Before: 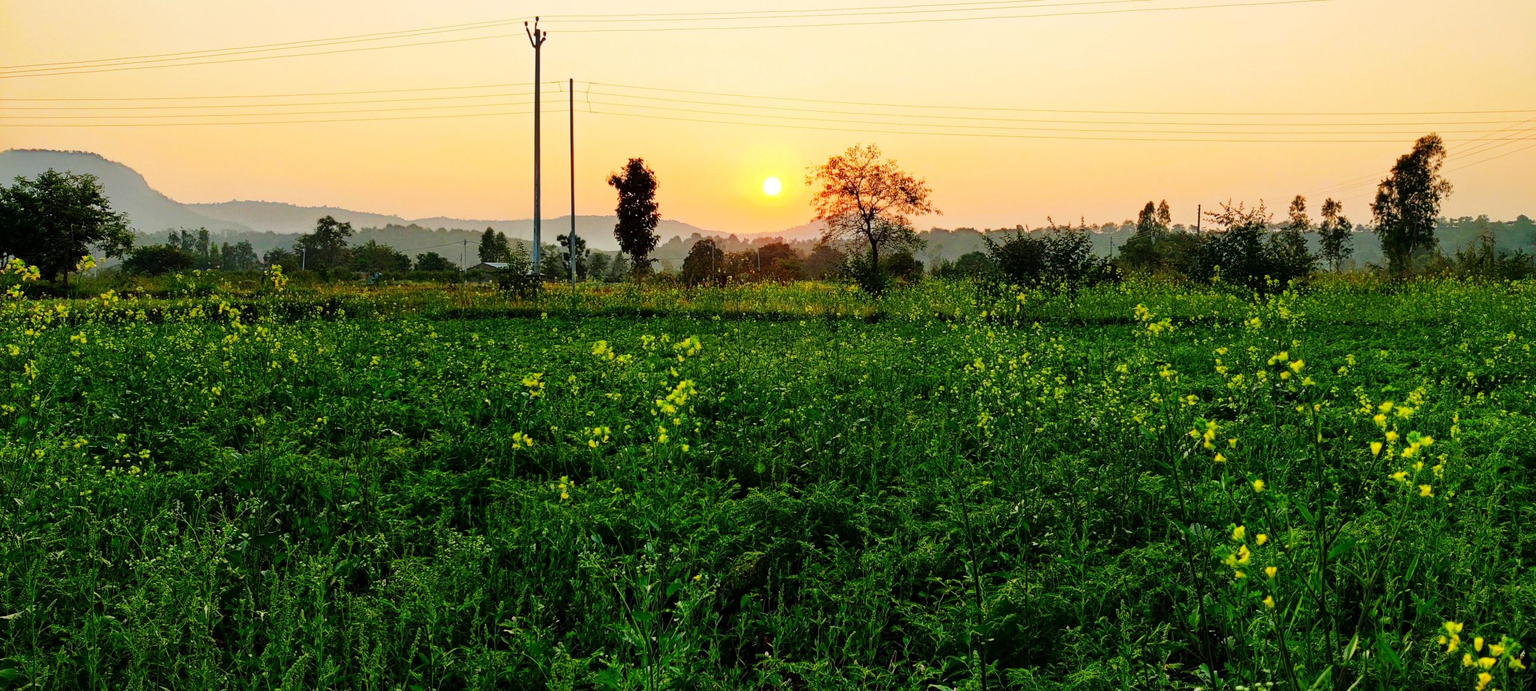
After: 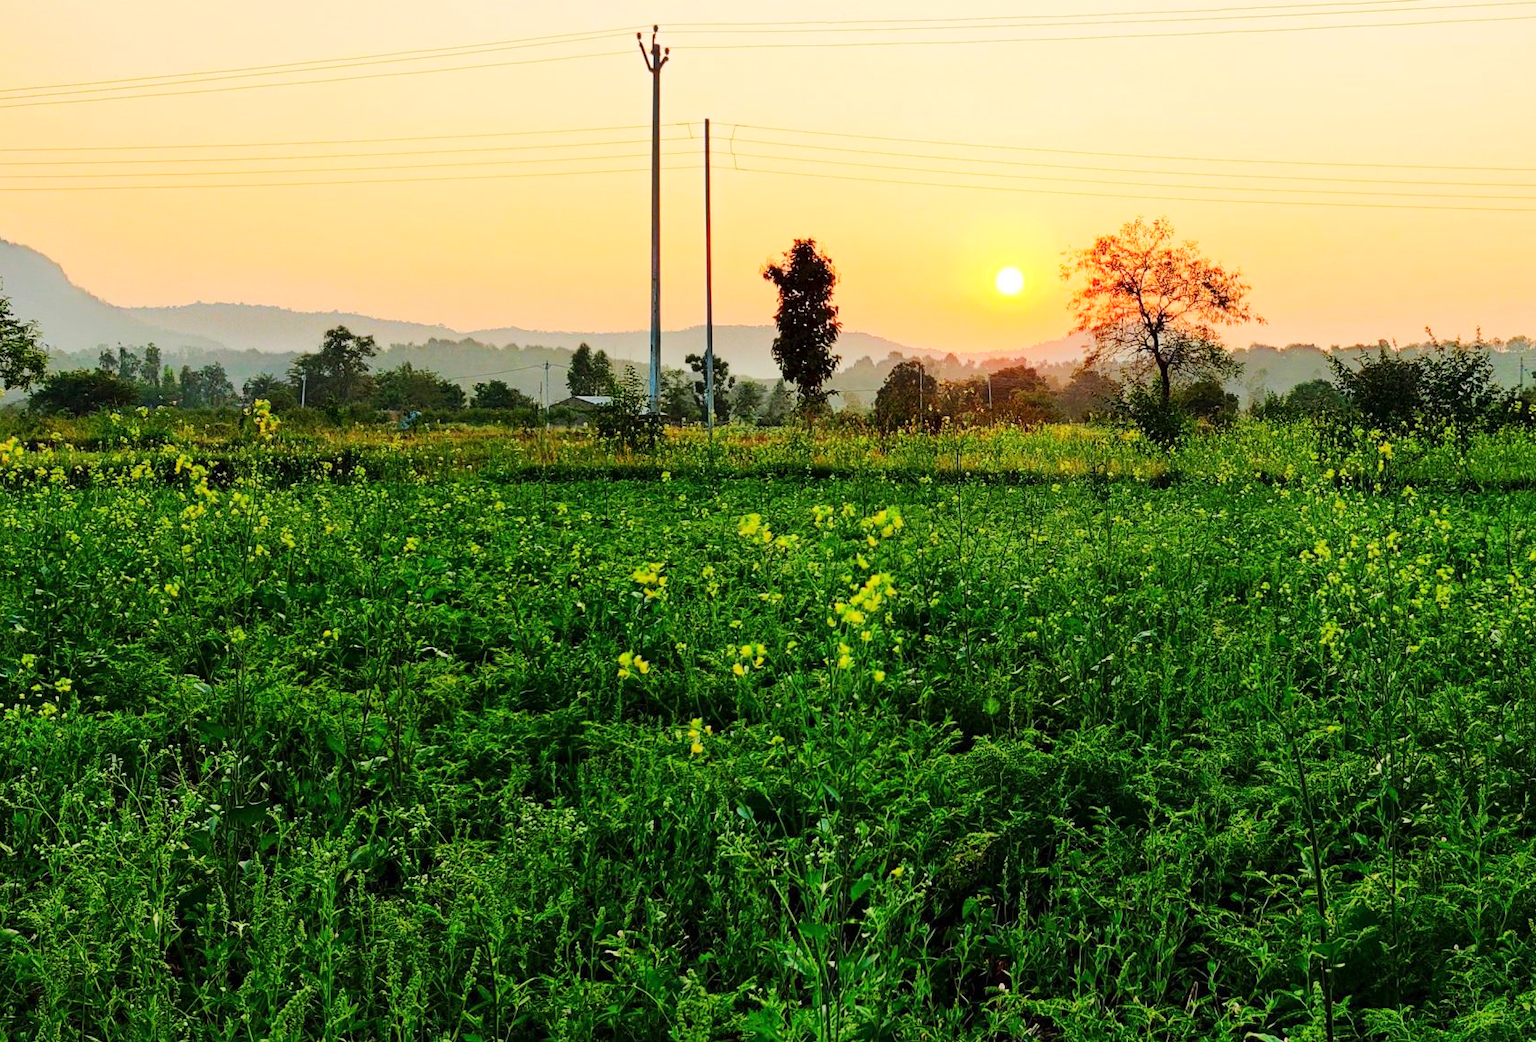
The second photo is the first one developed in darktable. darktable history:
crop and rotate: left 6.709%, right 26.997%
base curve: curves: ch0 [(0, 0) (0.158, 0.273) (0.879, 0.895) (1, 1)]
